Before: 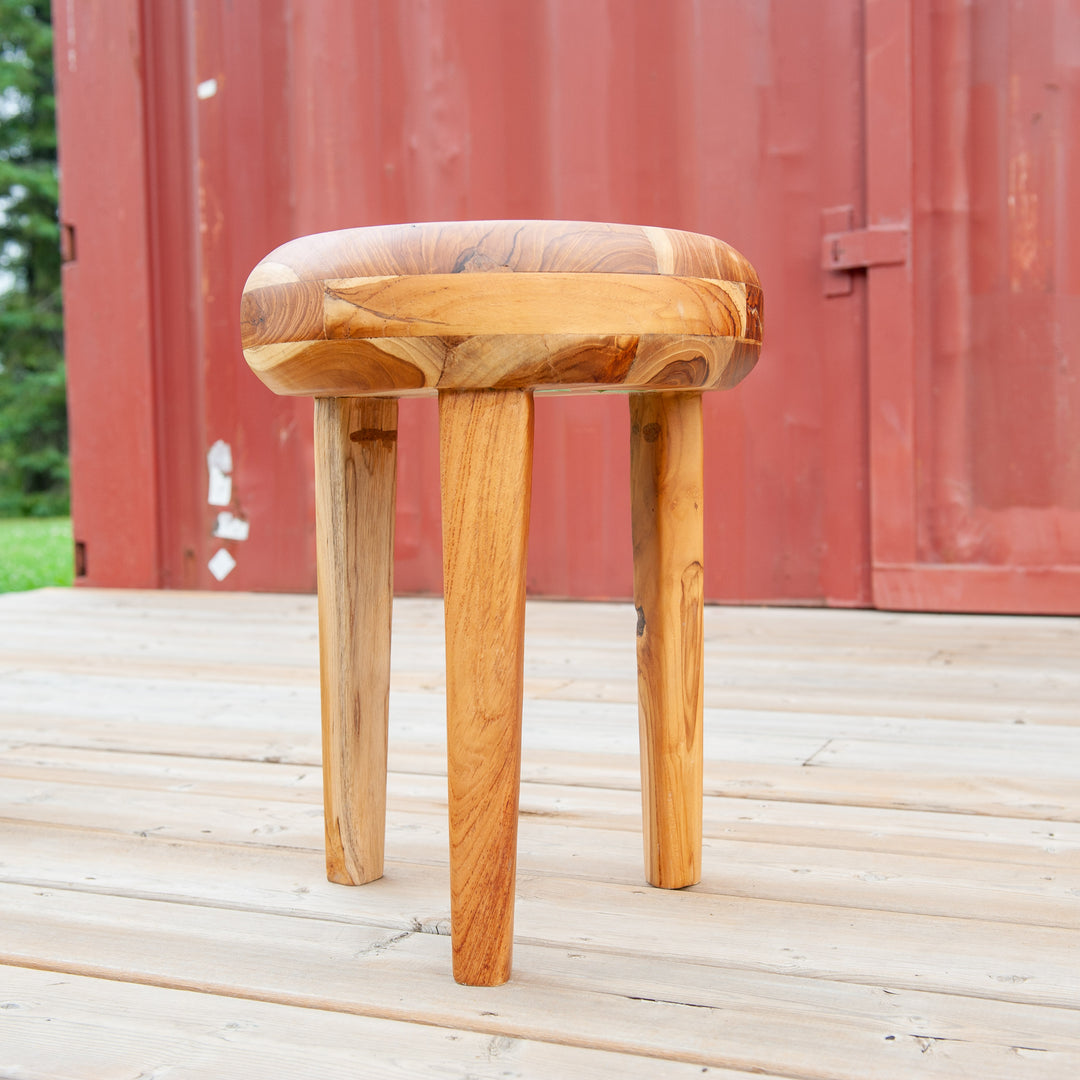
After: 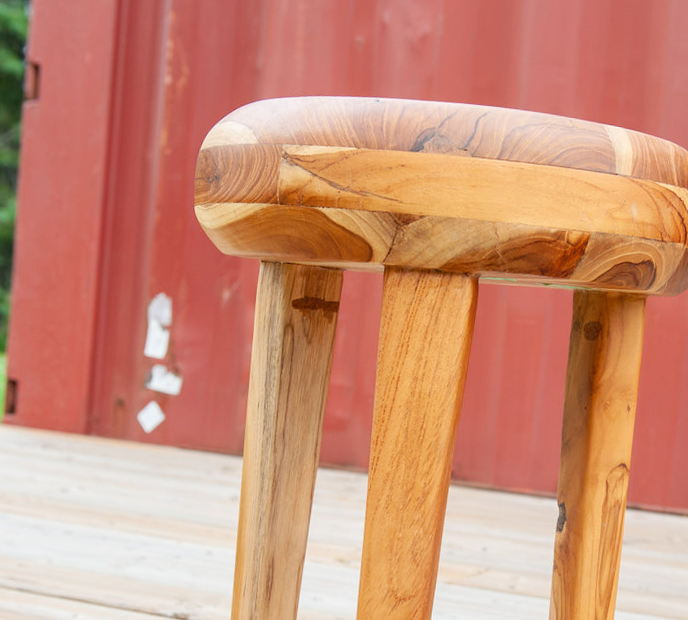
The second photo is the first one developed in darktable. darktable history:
crop and rotate: angle -6.04°, left 2.208%, top 6.709%, right 27.673%, bottom 30.147%
